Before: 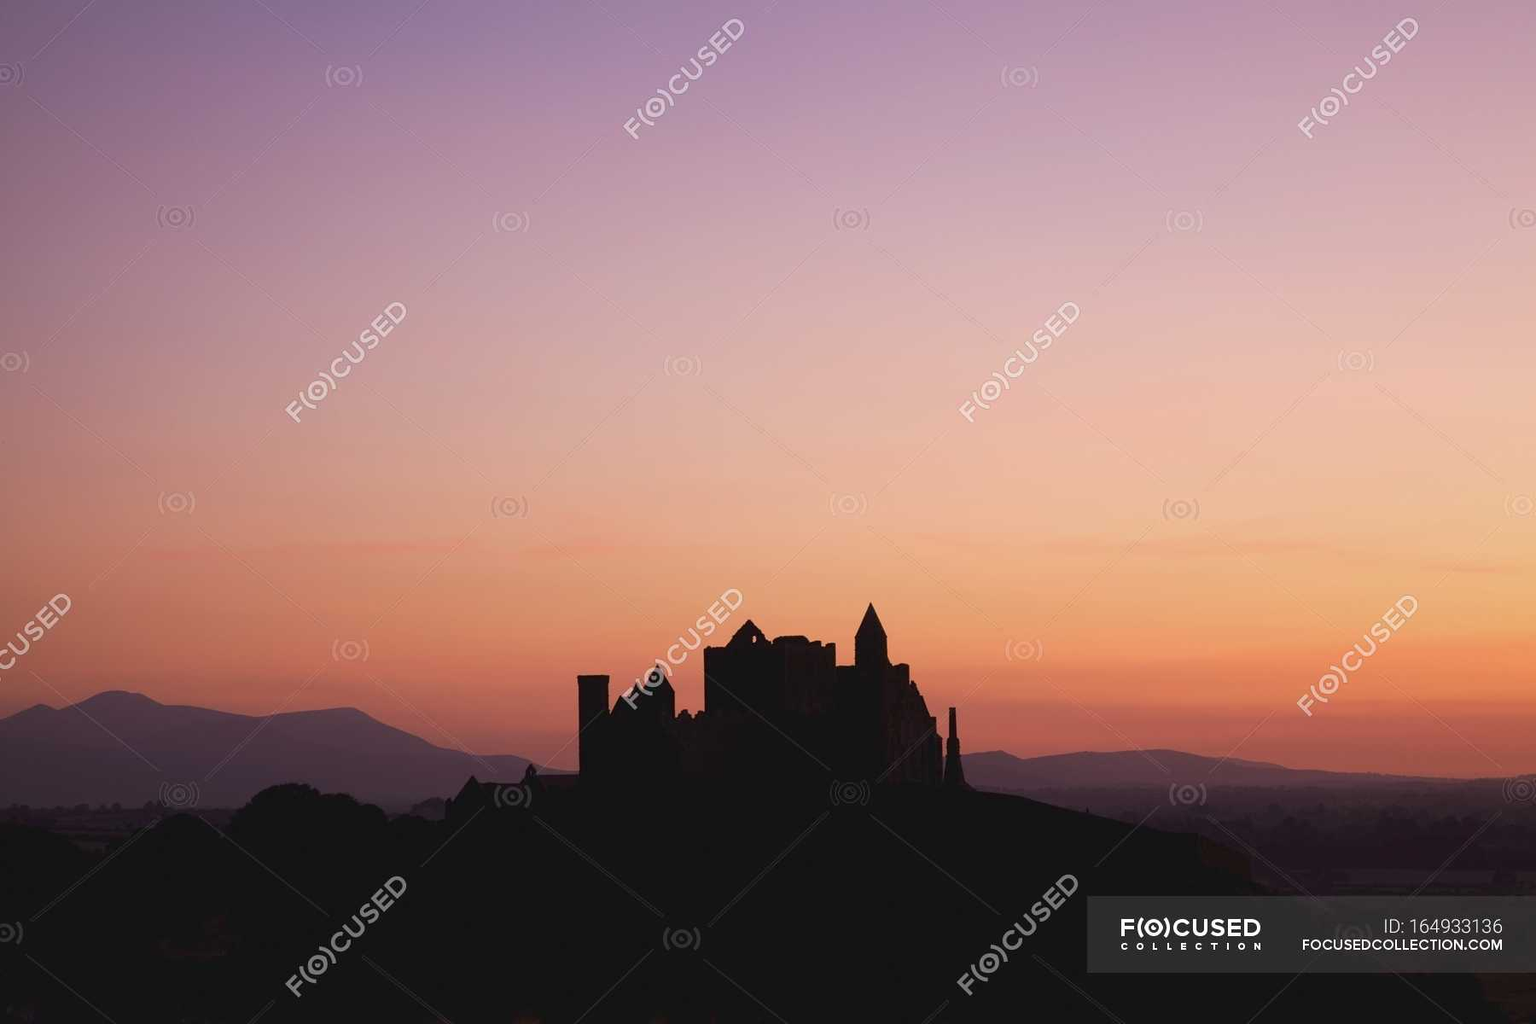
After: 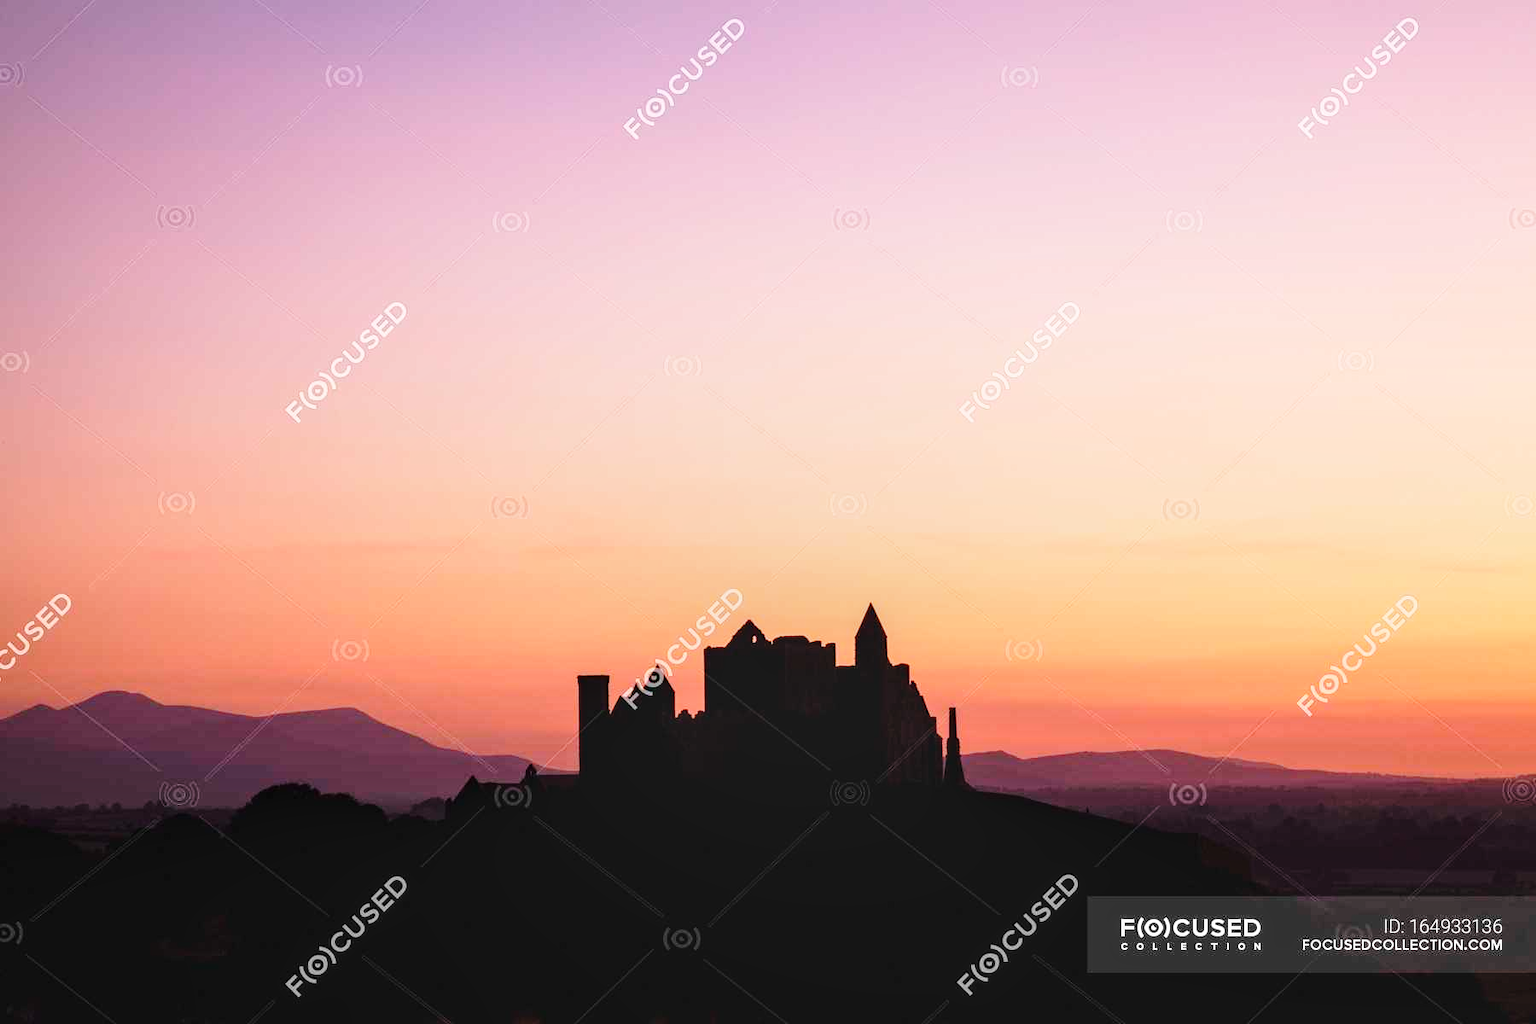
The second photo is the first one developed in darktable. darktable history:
base curve: curves: ch0 [(0, 0) (0.028, 0.03) (0.121, 0.232) (0.46, 0.748) (0.859, 0.968) (1, 1)], preserve colors none
local contrast: detail 130%
